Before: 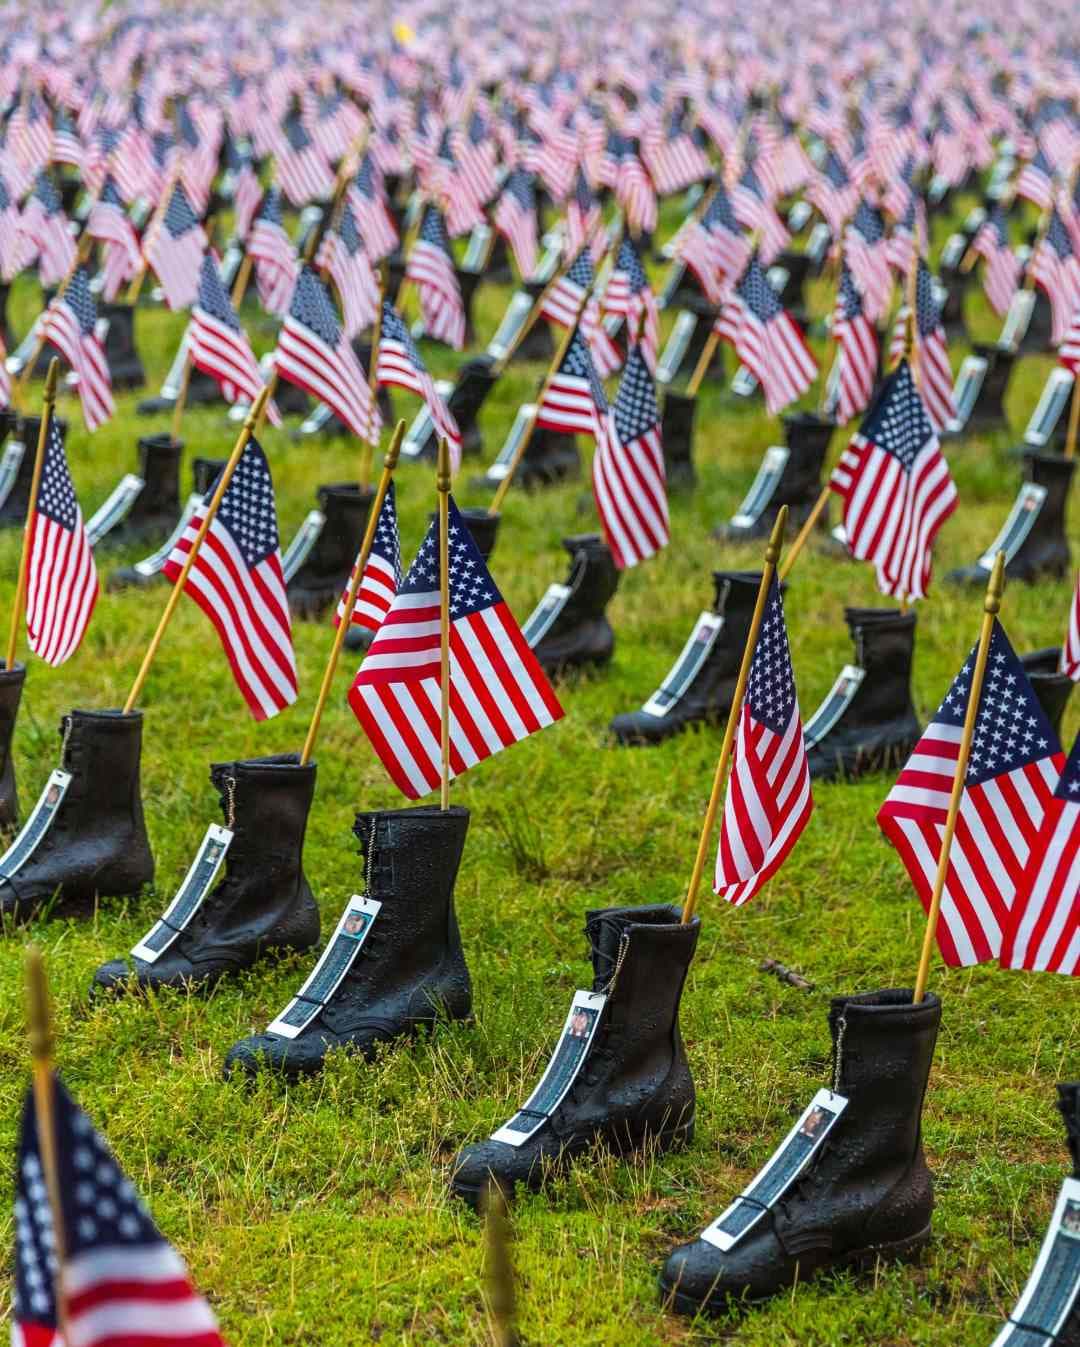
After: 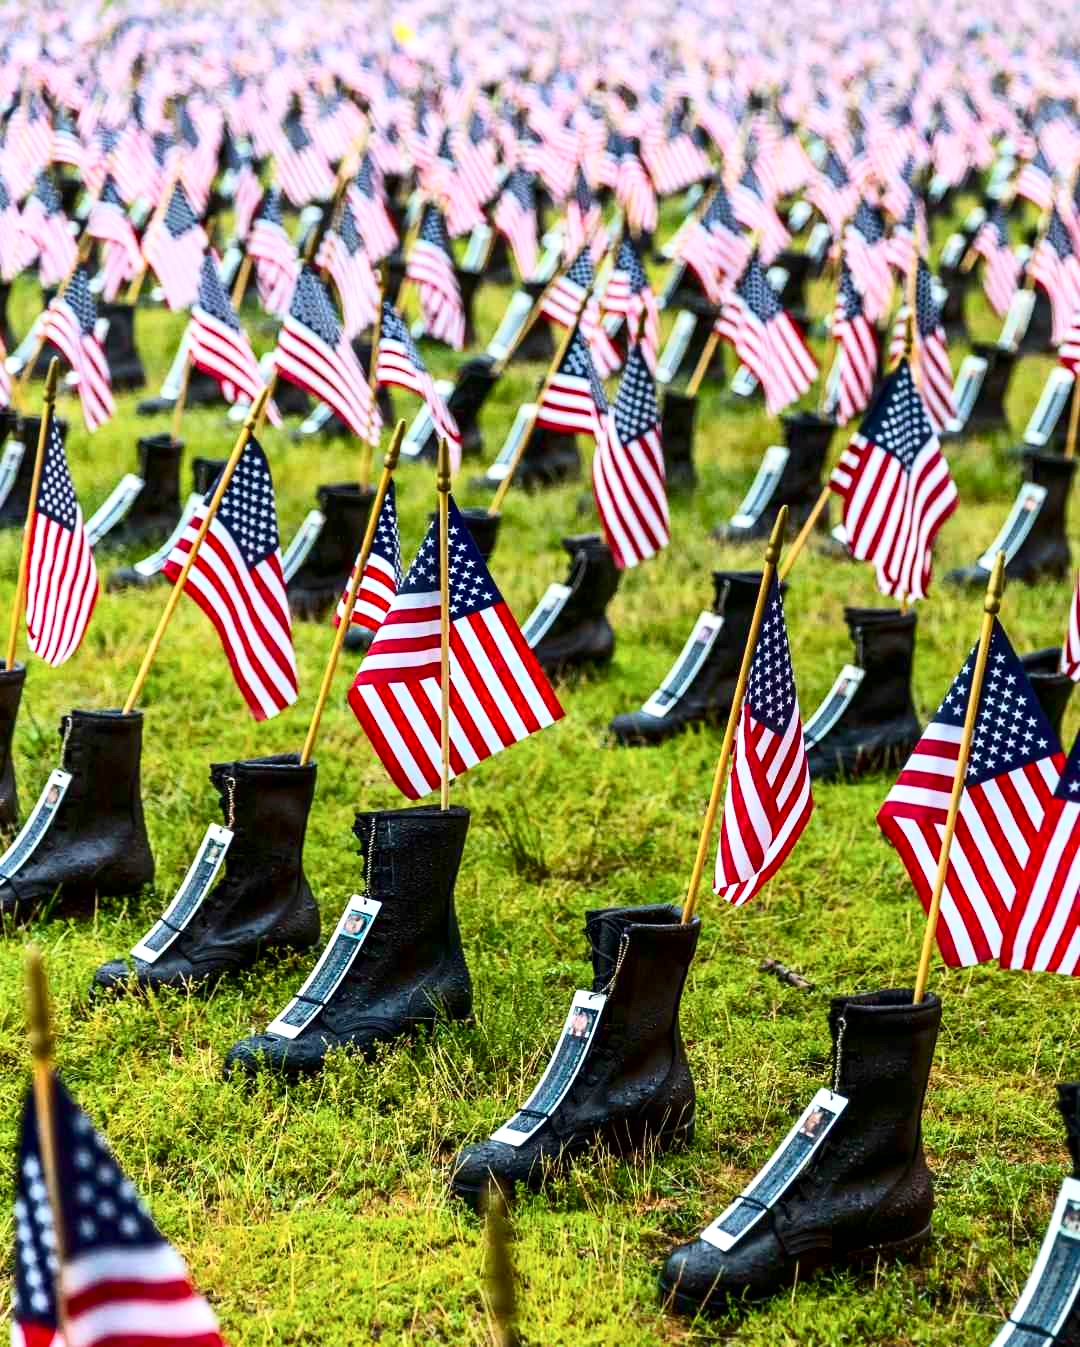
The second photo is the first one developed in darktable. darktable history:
exposure: black level correction 0.005, exposure 0.417 EV, compensate highlight preservation false
contrast brightness saturation: contrast 0.28
